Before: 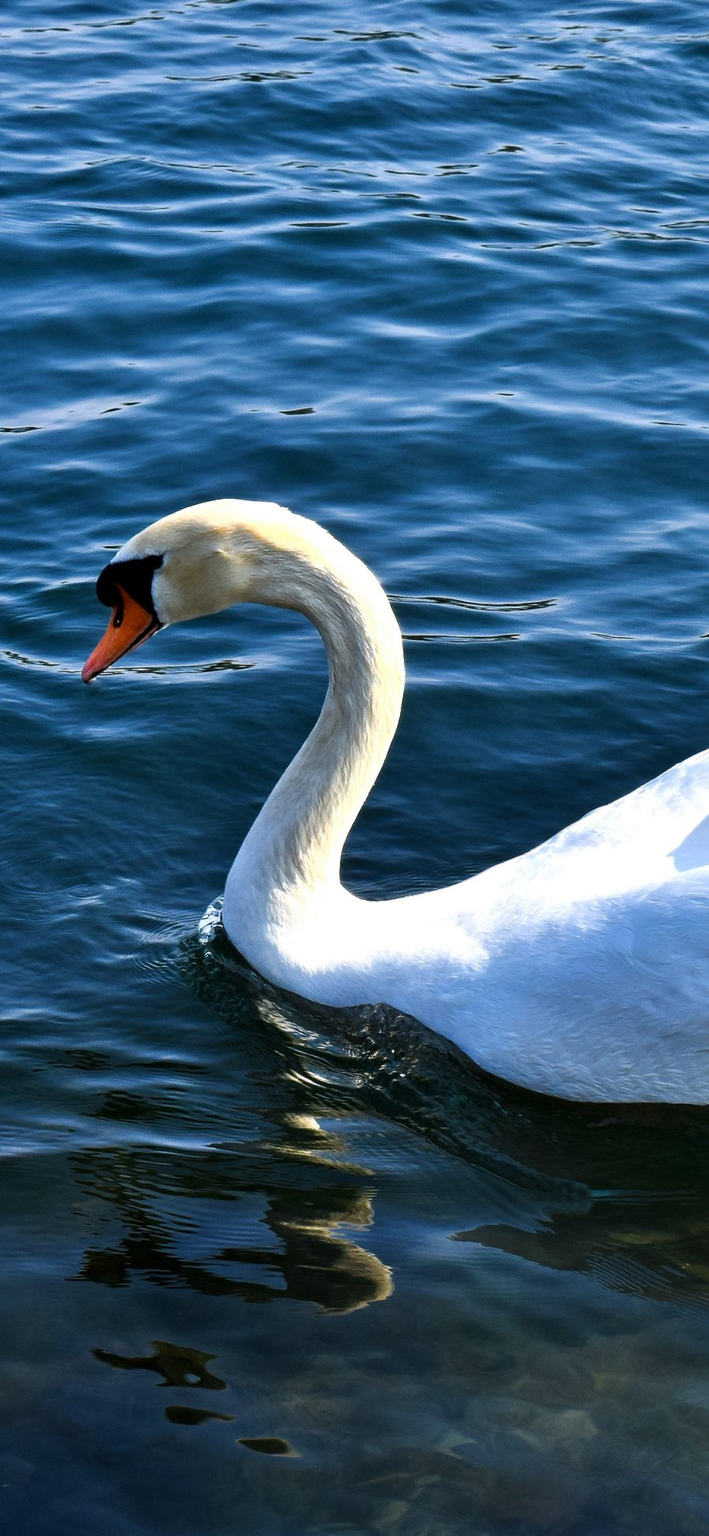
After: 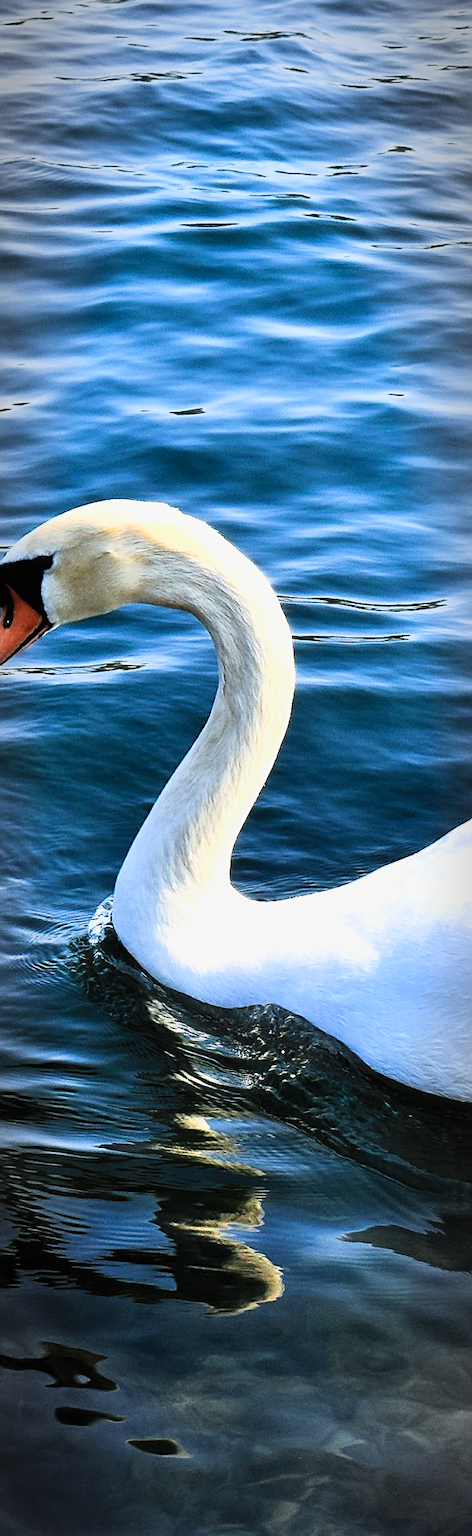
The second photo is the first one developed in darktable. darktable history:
haze removal: strength -0.051, adaptive false
exposure: black level correction 0, exposure 0.693 EV, compensate highlight preservation false
vignetting: saturation -0.642, automatic ratio true
shadows and highlights: shadows 62.5, white point adjustment 0.322, highlights -34.58, compress 83.58%
filmic rgb: black relative exposure -7.65 EV, white relative exposure 4.56 EV, hardness 3.61, contrast 1.115
sharpen: on, module defaults
contrast brightness saturation: contrast 0.2, brightness 0.157, saturation 0.216
crop and rotate: left 15.641%, right 17.791%
